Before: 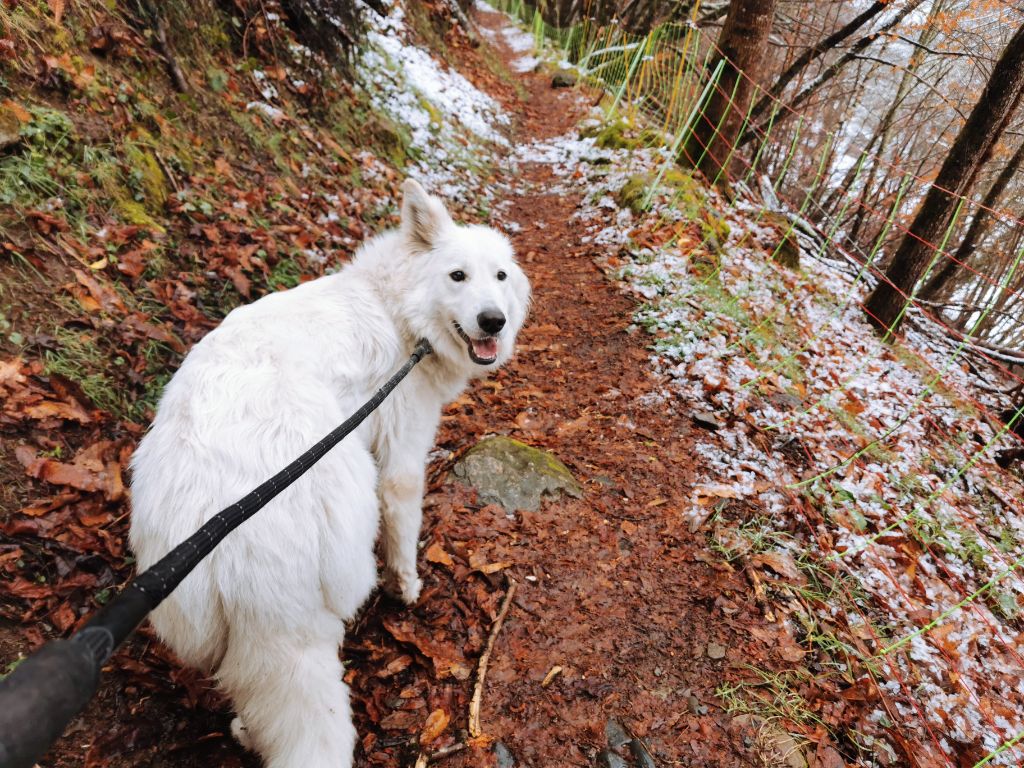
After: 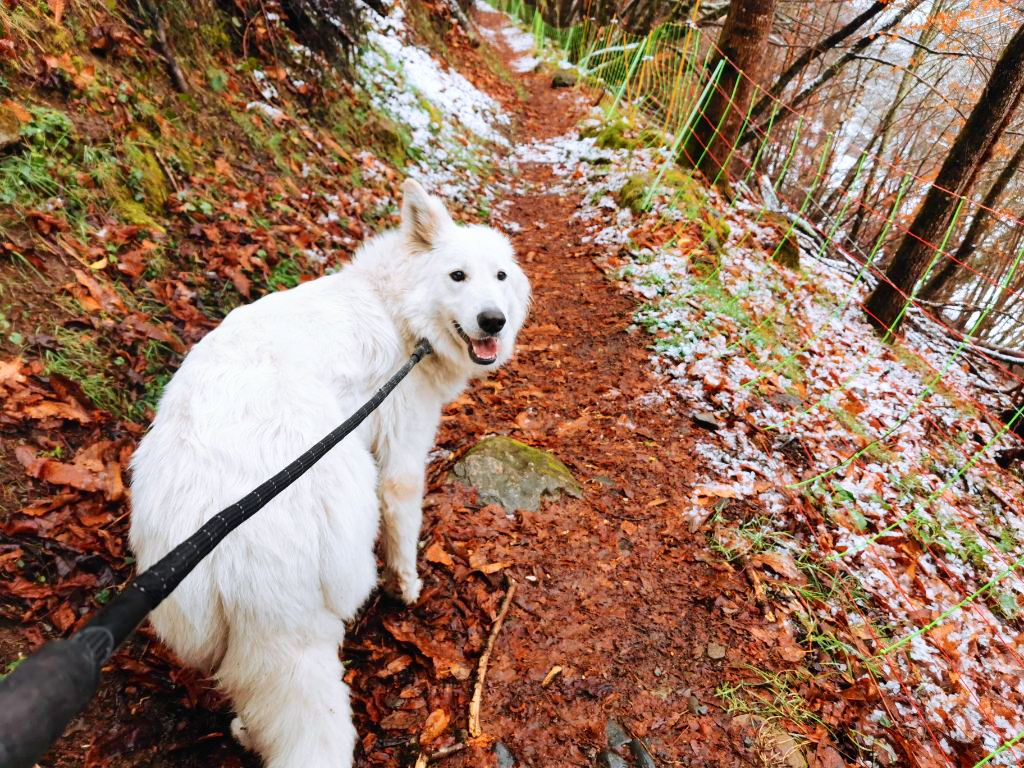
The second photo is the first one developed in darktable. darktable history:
tone curve: curves: ch0 [(0, 0) (0.051, 0.047) (0.102, 0.099) (0.232, 0.249) (0.462, 0.501) (0.698, 0.761) (0.908, 0.946) (1, 1)]; ch1 [(0, 0) (0.339, 0.298) (0.402, 0.363) (0.453, 0.413) (0.485, 0.469) (0.494, 0.493) (0.504, 0.501) (0.525, 0.533) (0.563, 0.591) (0.597, 0.631) (1, 1)]; ch2 [(0, 0) (0.48, 0.48) (0.504, 0.5) (0.539, 0.554) (0.59, 0.628) (0.642, 0.682) (0.824, 0.815) (1, 1)], color space Lab, independent channels, preserve colors none
